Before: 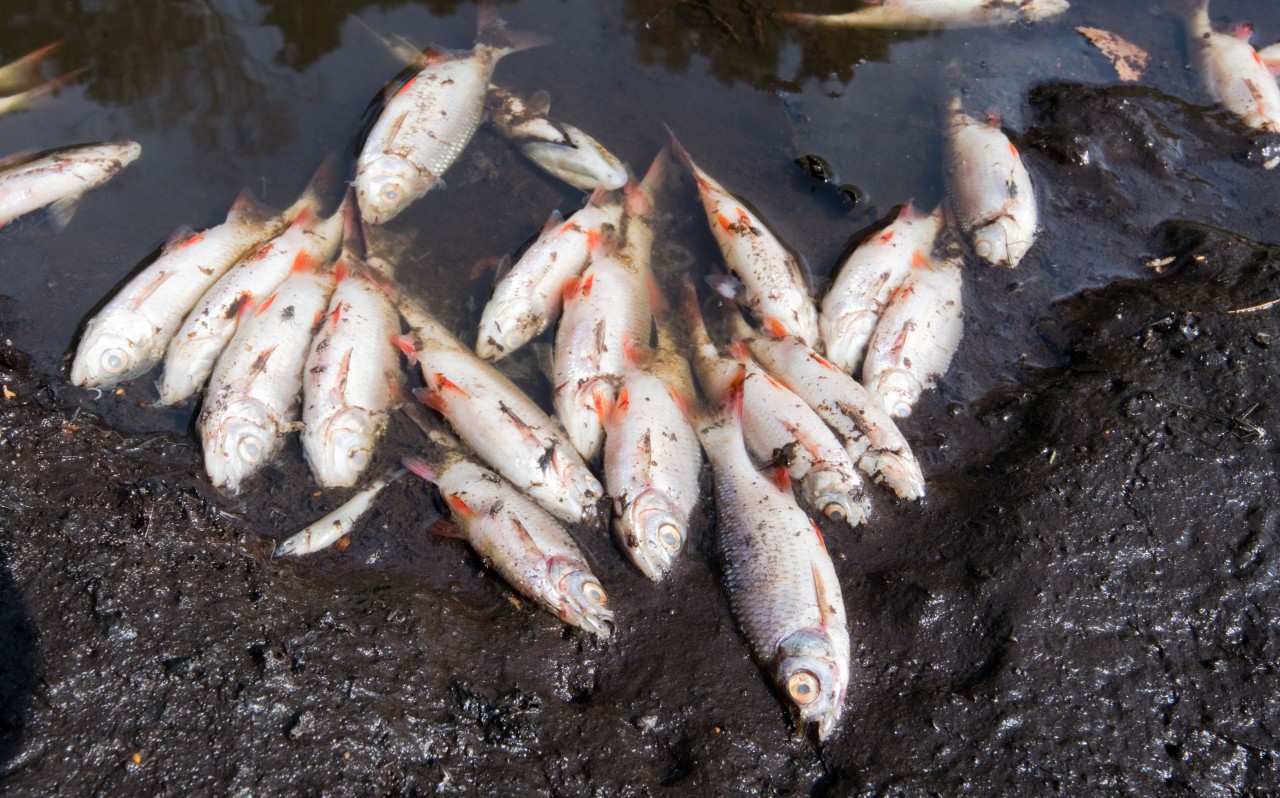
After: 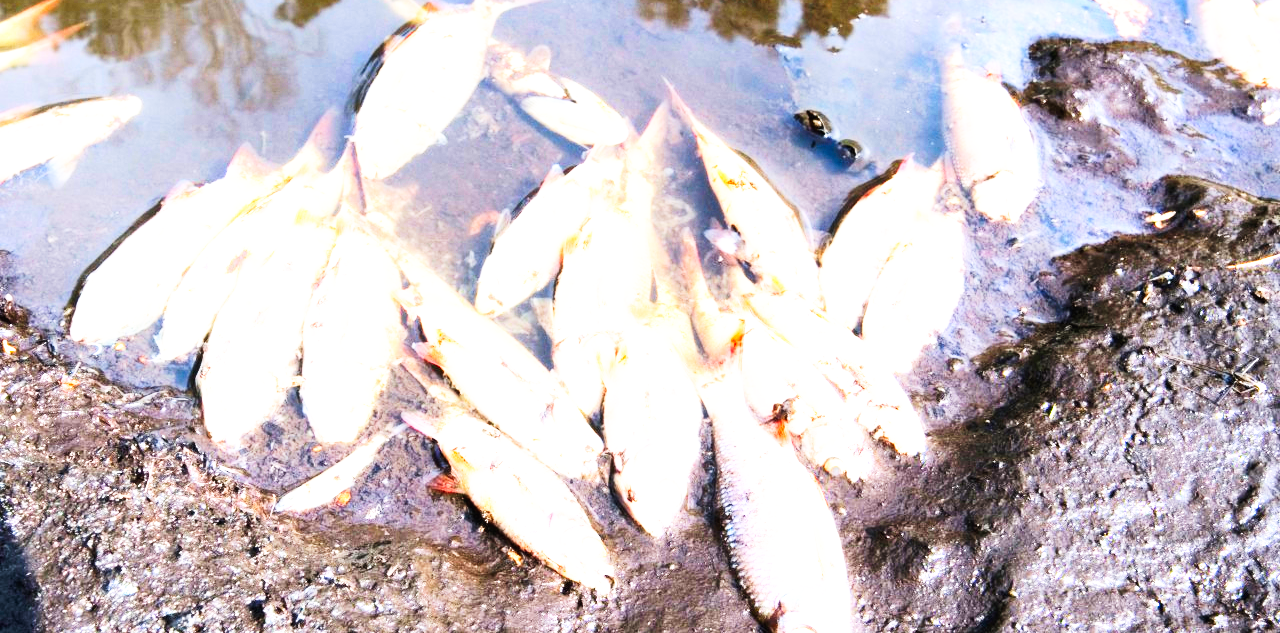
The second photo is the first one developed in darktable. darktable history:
contrast brightness saturation: contrast 0.2, brightness 0.16, saturation 0.22
crop and rotate: top 5.667%, bottom 14.937%
exposure: black level correction 0, exposure 1.675 EV, compensate exposure bias true, compensate highlight preservation false
base curve: curves: ch0 [(0, 0) (0.007, 0.004) (0.027, 0.03) (0.046, 0.07) (0.207, 0.54) (0.442, 0.872) (0.673, 0.972) (1, 1)], preserve colors none
